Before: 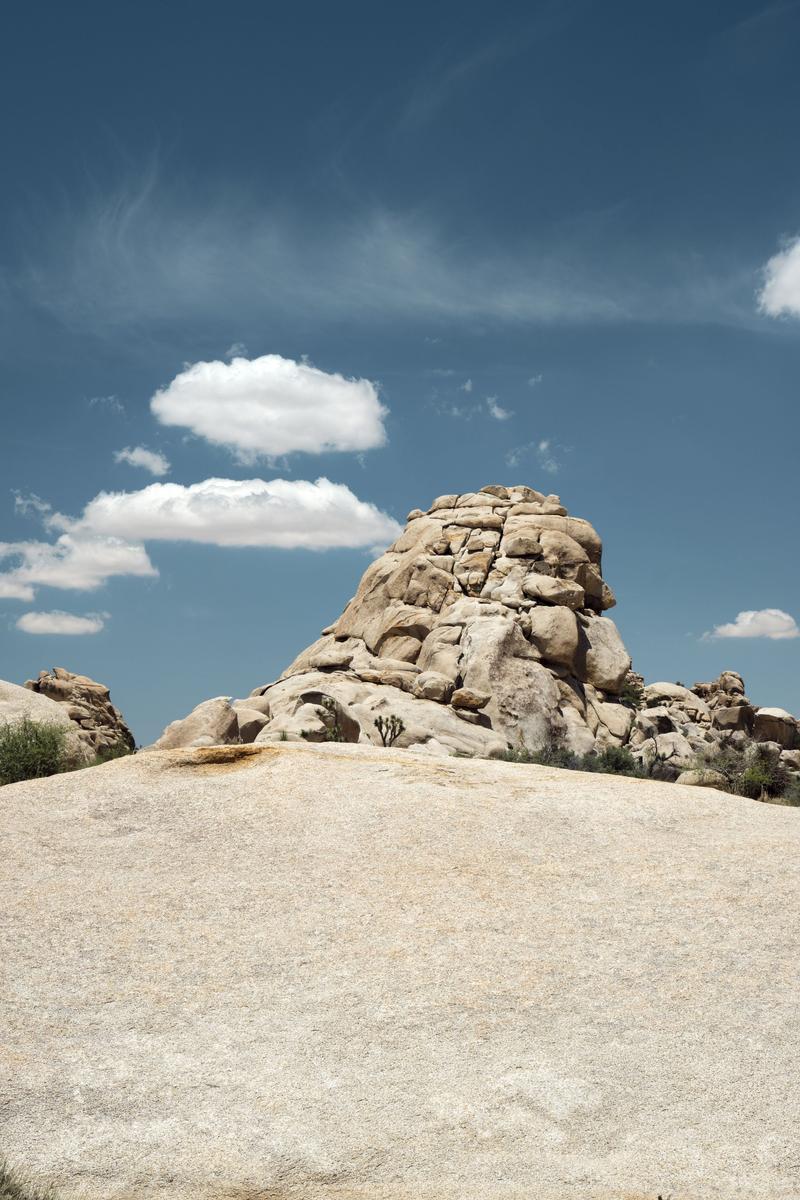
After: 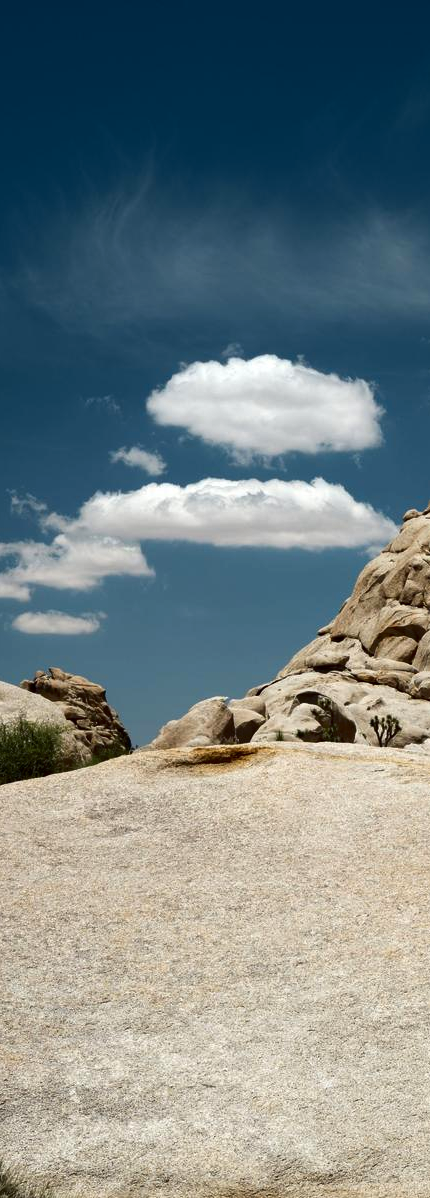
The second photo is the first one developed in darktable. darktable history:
contrast brightness saturation: contrast 0.1, brightness -0.26, saturation 0.14
crop: left 0.587%, right 45.588%, bottom 0.086%
